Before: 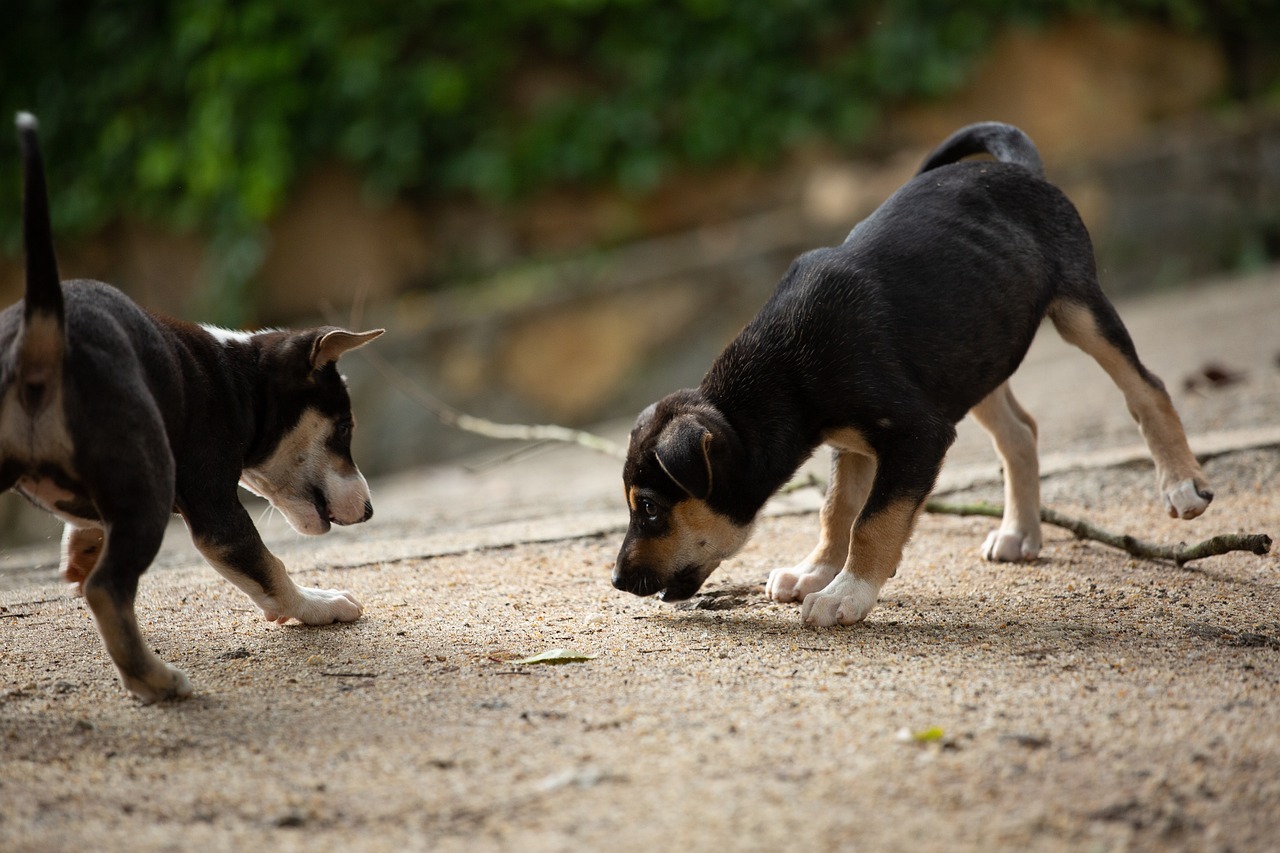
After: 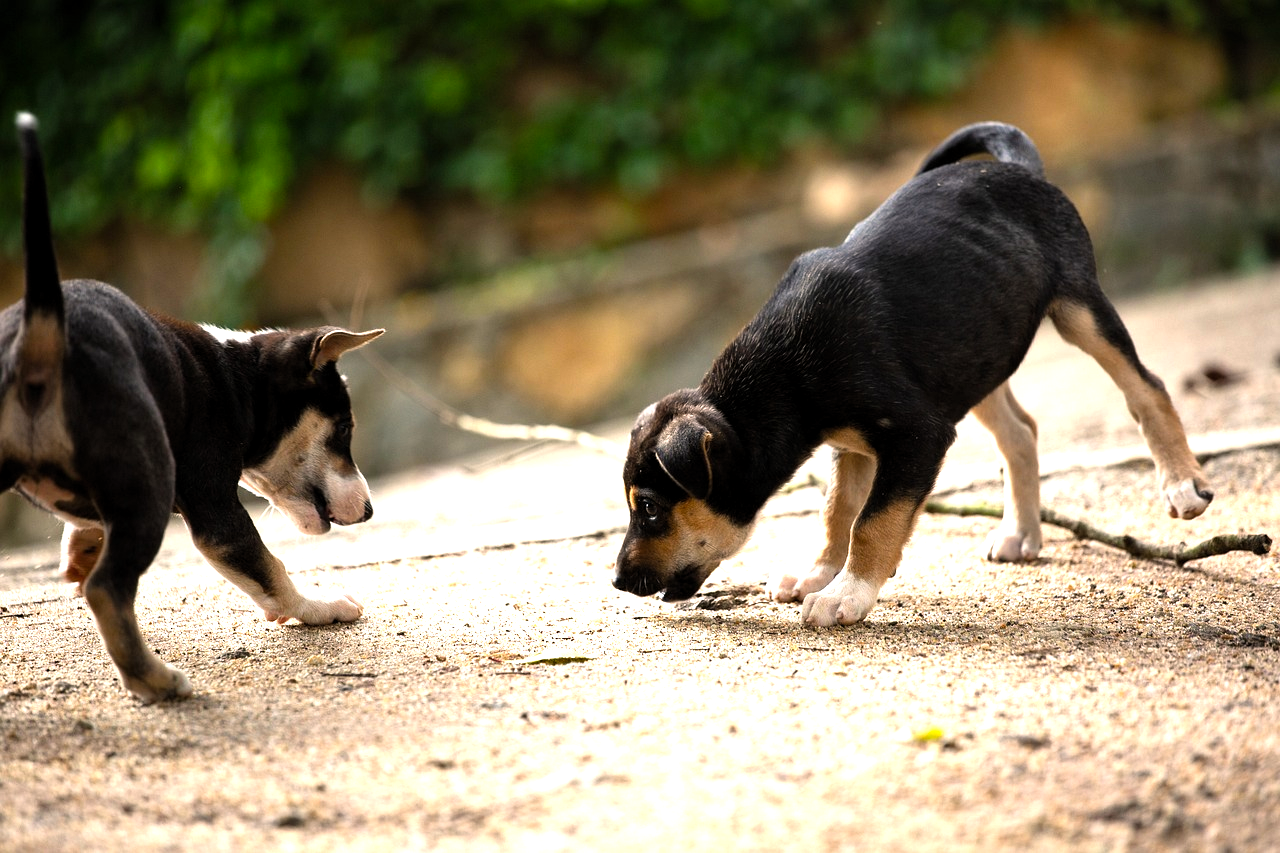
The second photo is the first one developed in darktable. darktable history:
levels: levels [0.012, 0.367, 0.697]
color balance rgb: highlights gain › chroma 2.04%, highlights gain › hue 45°, perceptual saturation grading › global saturation 1.208%, perceptual saturation grading › highlights -3.007%, perceptual saturation grading › mid-tones 3.616%, perceptual saturation grading › shadows 9.094%
